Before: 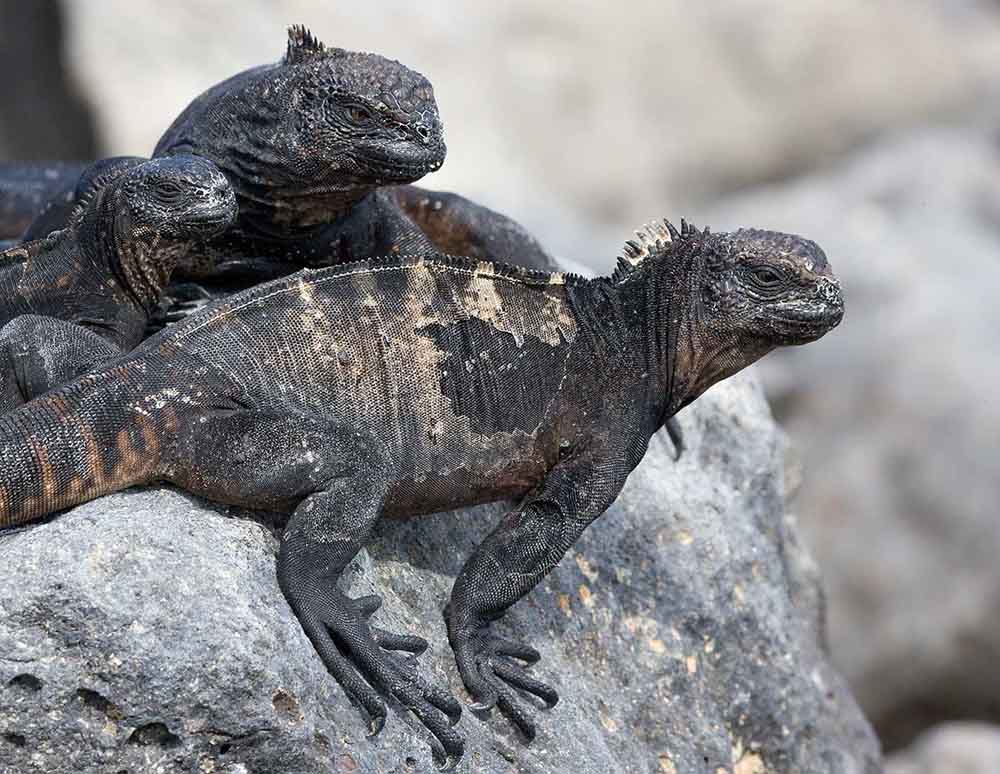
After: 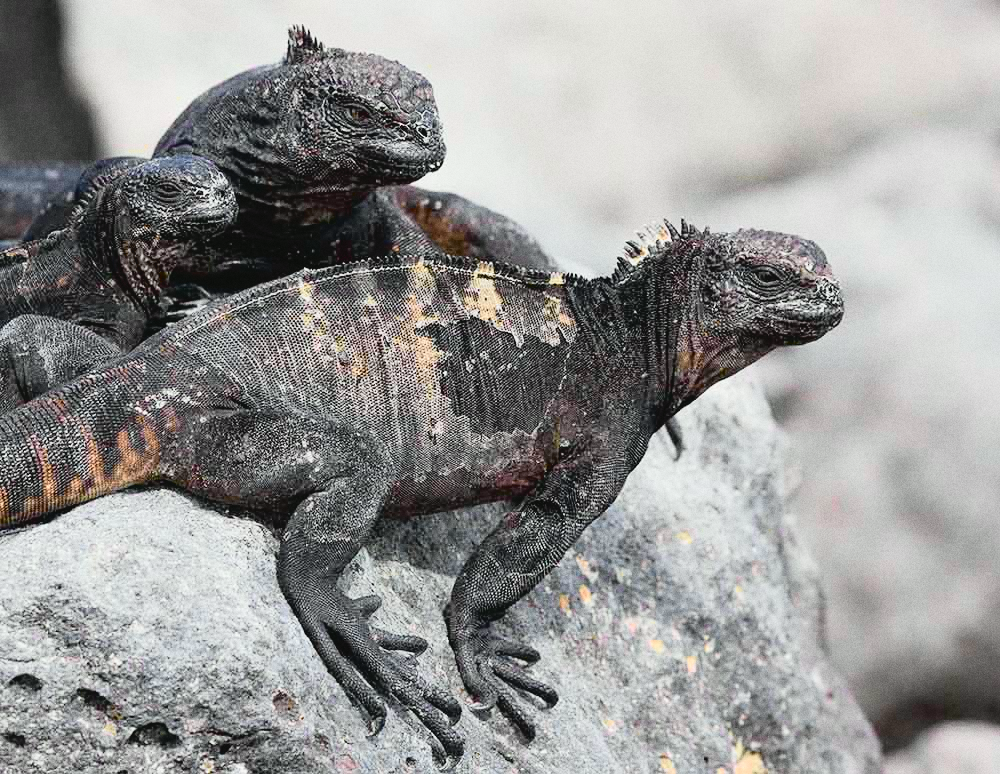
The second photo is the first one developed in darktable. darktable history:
tone curve: curves: ch0 [(0, 0.039) (0.113, 0.081) (0.204, 0.204) (0.498, 0.608) (0.709, 0.819) (0.984, 0.961)]; ch1 [(0, 0) (0.172, 0.123) (0.317, 0.272) (0.414, 0.382) (0.476, 0.479) (0.505, 0.501) (0.528, 0.54) (0.618, 0.647) (0.709, 0.764) (1, 1)]; ch2 [(0, 0) (0.411, 0.424) (0.492, 0.502) (0.521, 0.513) (0.537, 0.57) (0.686, 0.638) (1, 1)], color space Lab, independent channels, preserve colors none
grain: coarseness 0.09 ISO
